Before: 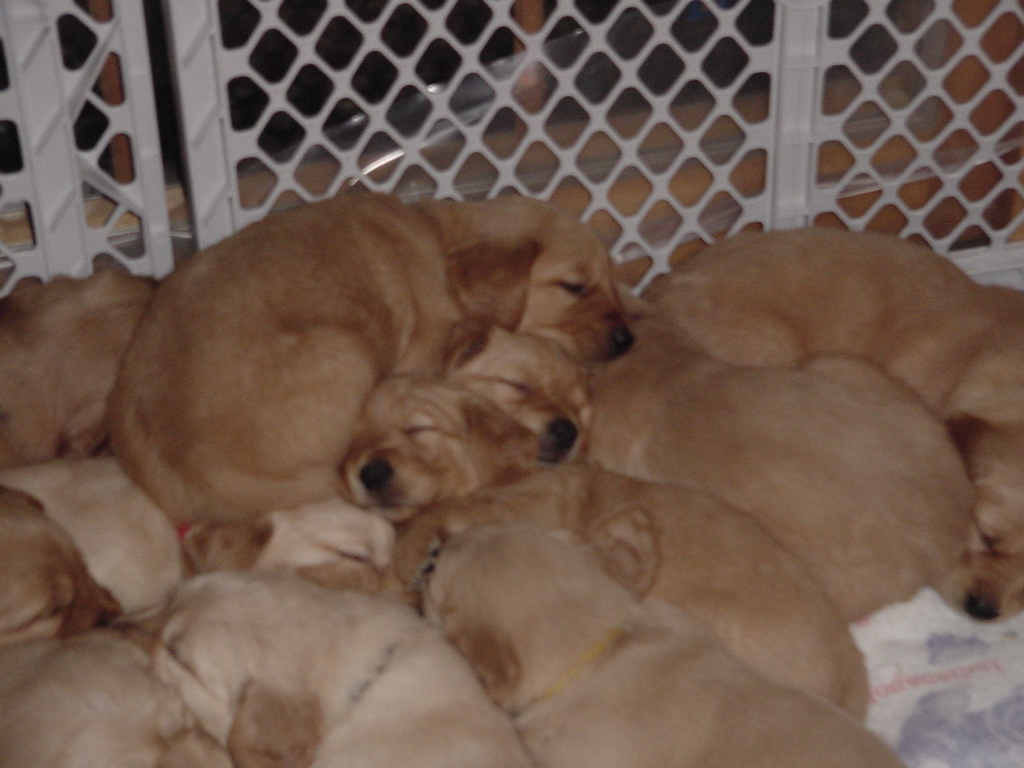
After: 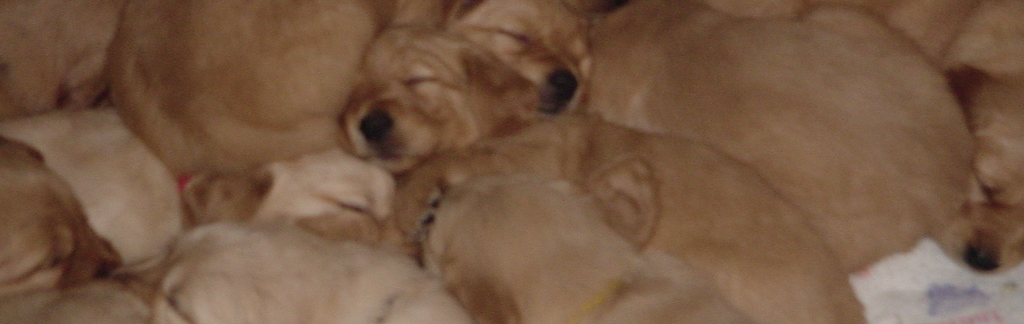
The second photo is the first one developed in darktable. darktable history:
crop: top 45.498%, bottom 12.218%
velvia: on, module defaults
